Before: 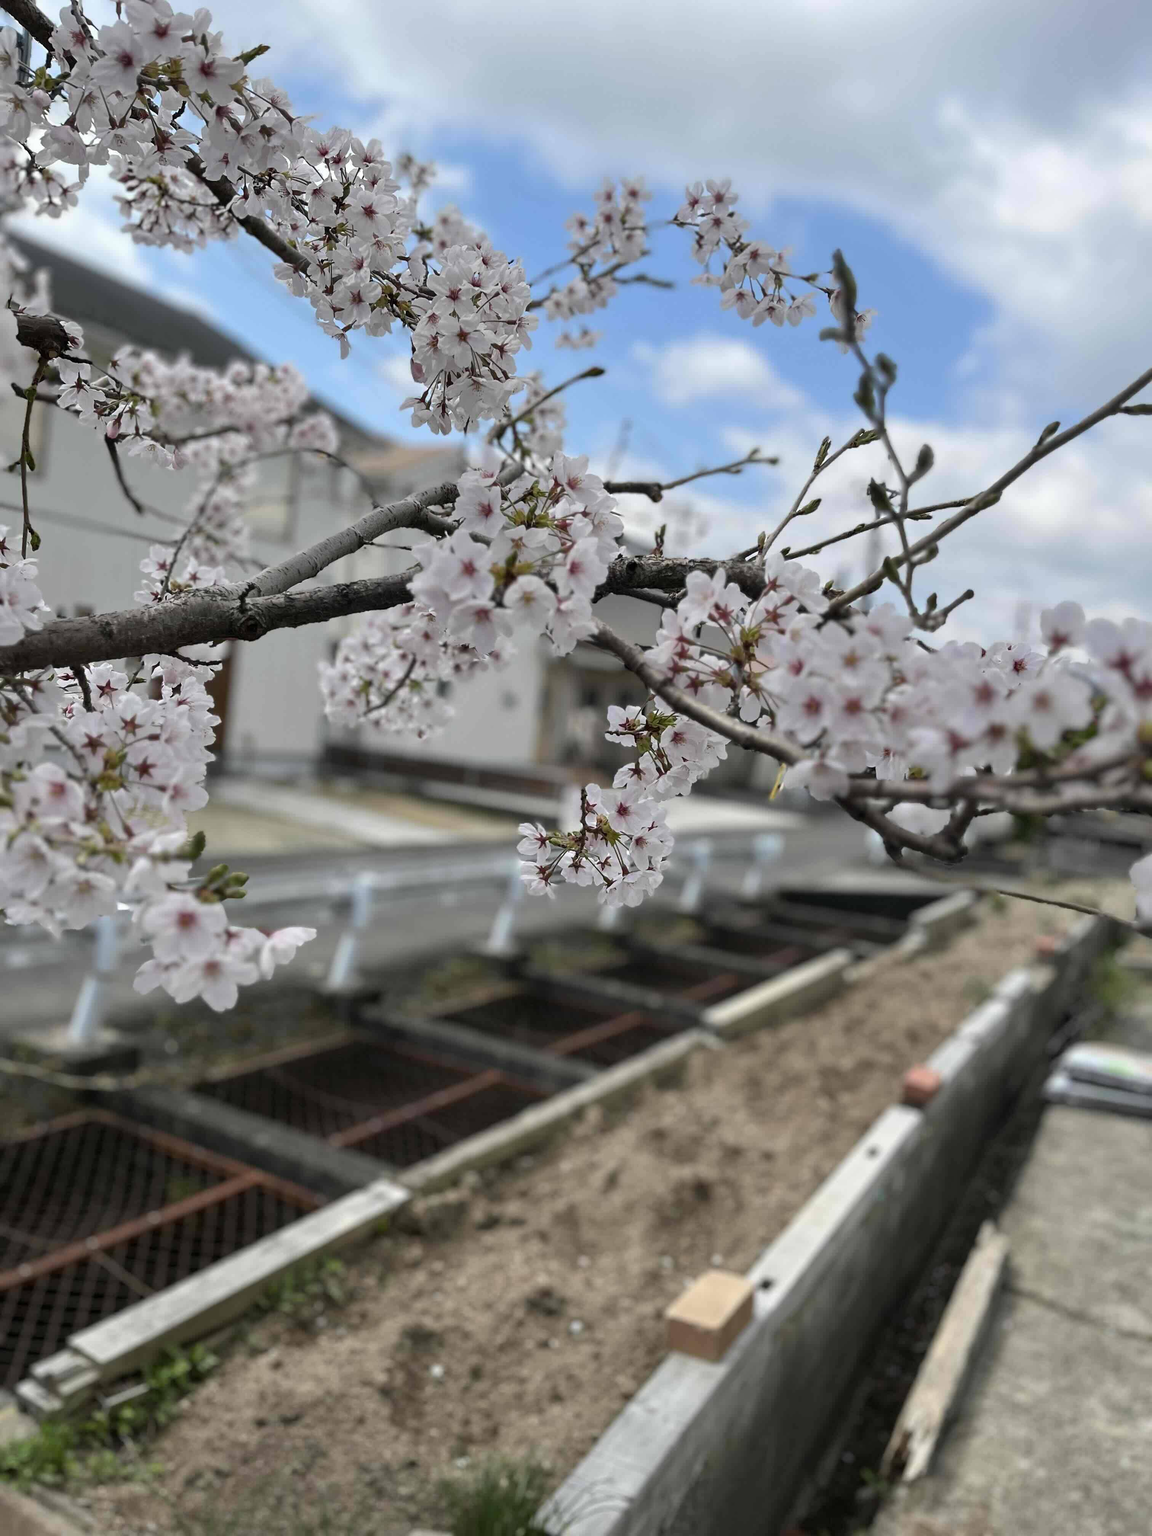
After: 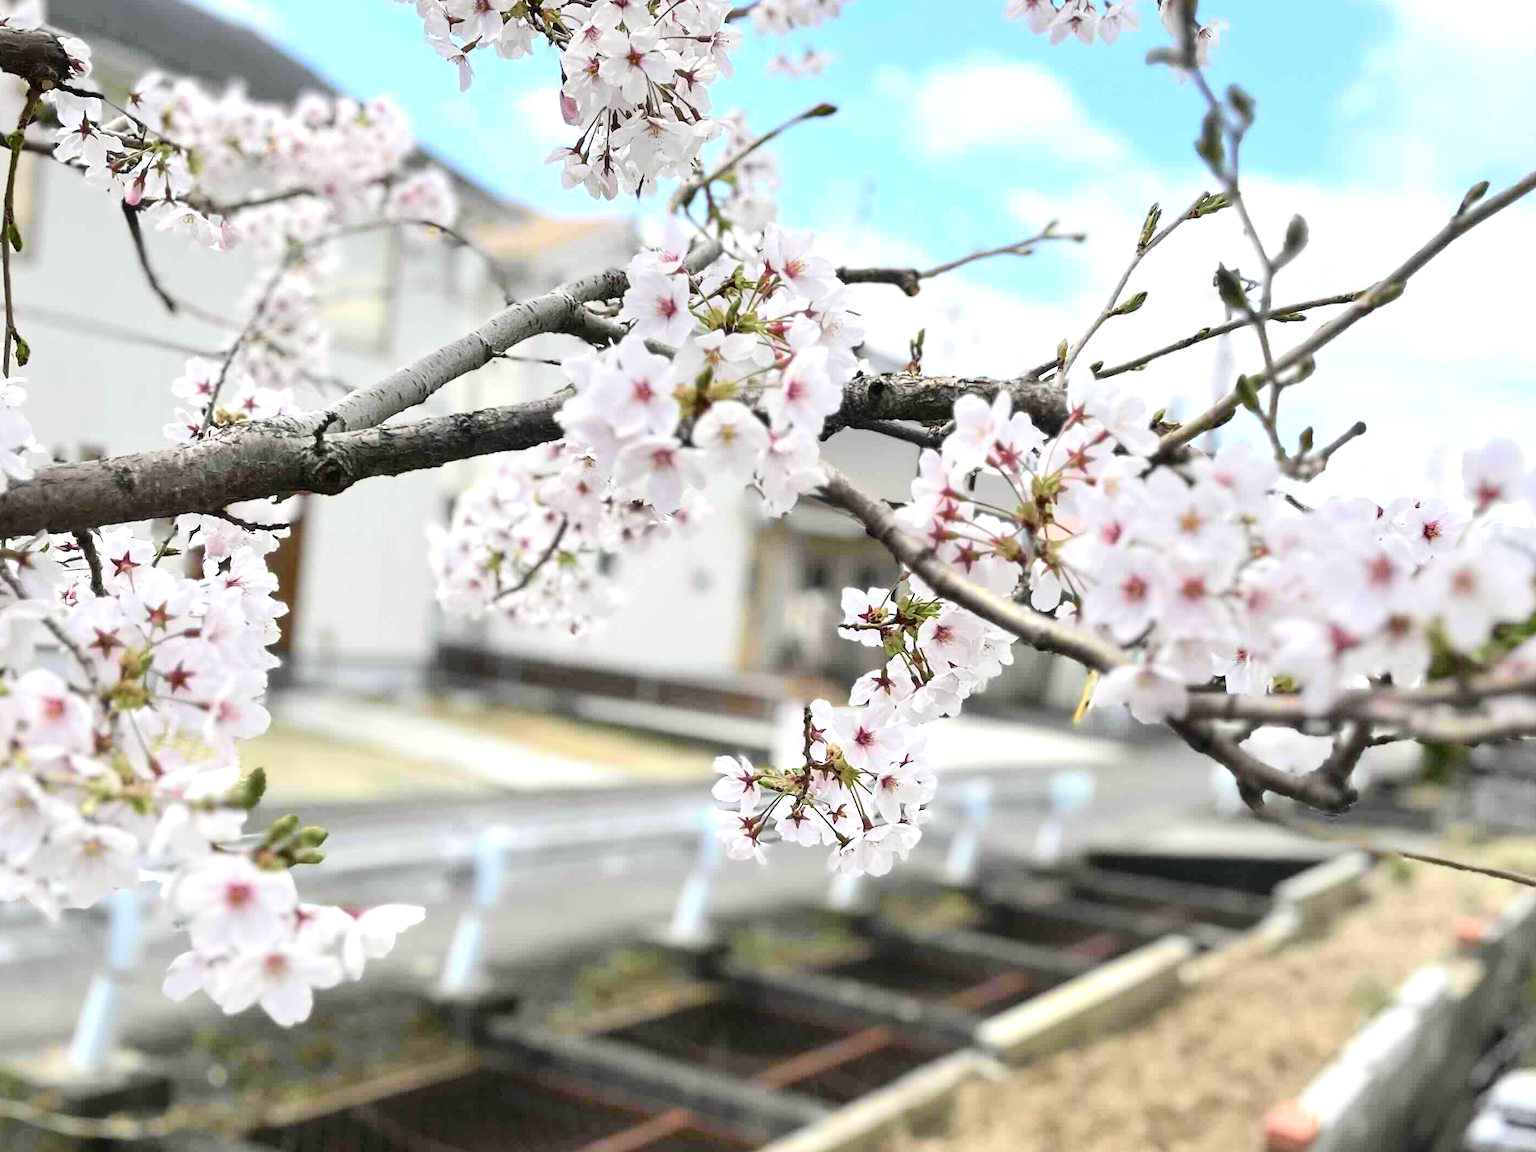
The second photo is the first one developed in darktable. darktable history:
tone curve: curves: ch0 [(0, 0.021) (0.049, 0.044) (0.152, 0.14) (0.328, 0.357) (0.473, 0.529) (0.641, 0.705) (0.868, 0.887) (1, 0.969)]; ch1 [(0, 0) (0.322, 0.328) (0.43, 0.425) (0.474, 0.466) (0.502, 0.503) (0.522, 0.526) (0.564, 0.591) (0.602, 0.632) (0.677, 0.701) (0.859, 0.885) (1, 1)]; ch2 [(0, 0) (0.33, 0.301) (0.447, 0.44) (0.502, 0.505) (0.535, 0.554) (0.565, 0.598) (0.618, 0.629) (1, 1)], color space Lab, independent channels, preserve colors none
crop: left 1.744%, top 19.225%, right 5.069%, bottom 28.357%
exposure: black level correction 0, exposure 1.2 EV, compensate exposure bias true, compensate highlight preservation false
